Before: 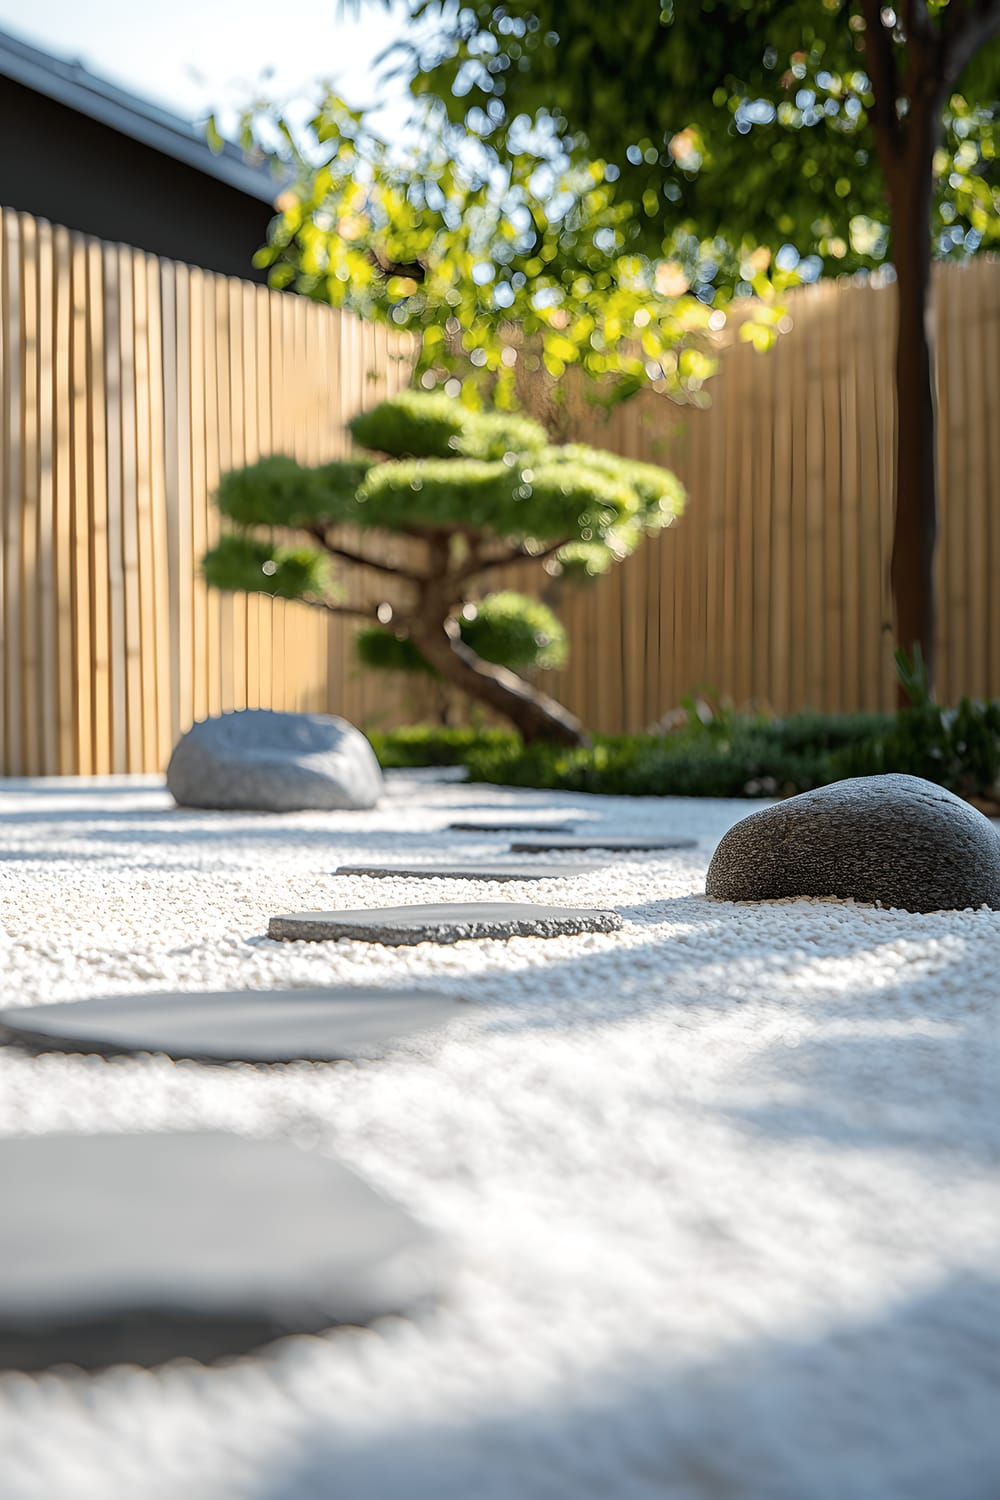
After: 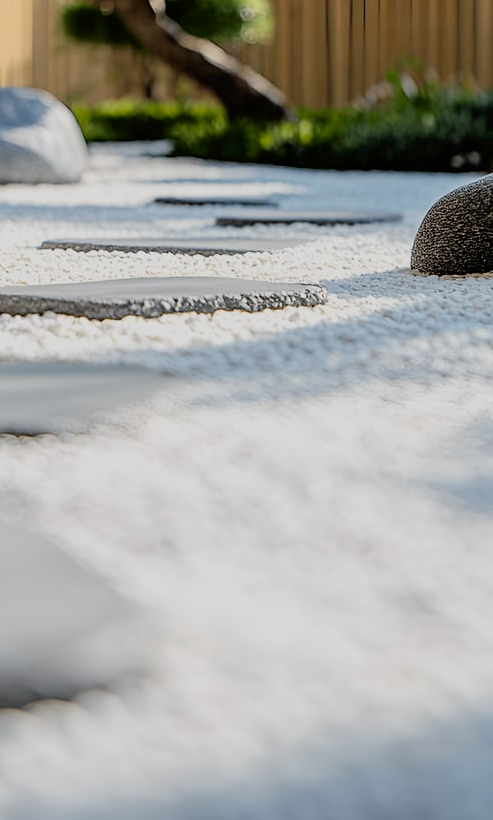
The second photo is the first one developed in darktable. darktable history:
crop: left 29.6%, top 41.766%, right 21.066%, bottom 3.512%
exposure: black level correction 0.004, exposure 0.015 EV, compensate highlight preservation false
tone equalizer: edges refinement/feathering 500, mask exposure compensation -1.57 EV, preserve details no
tone curve: curves: ch0 [(0, 0) (0.003, 0.013) (0.011, 0.018) (0.025, 0.027) (0.044, 0.045) (0.069, 0.068) (0.1, 0.096) (0.136, 0.13) (0.177, 0.168) (0.224, 0.217) (0.277, 0.277) (0.335, 0.338) (0.399, 0.401) (0.468, 0.473) (0.543, 0.544) (0.623, 0.621) (0.709, 0.7) (0.801, 0.781) (0.898, 0.869) (1, 1)], preserve colors none
contrast brightness saturation: contrast 0.07
filmic rgb: black relative exposure -7.9 EV, white relative exposure 4.18 EV, threshold 2.97 EV, hardness 4.07, latitude 52.13%, contrast 1.014, shadows ↔ highlights balance 5.84%, color science v4 (2020), enable highlight reconstruction true
